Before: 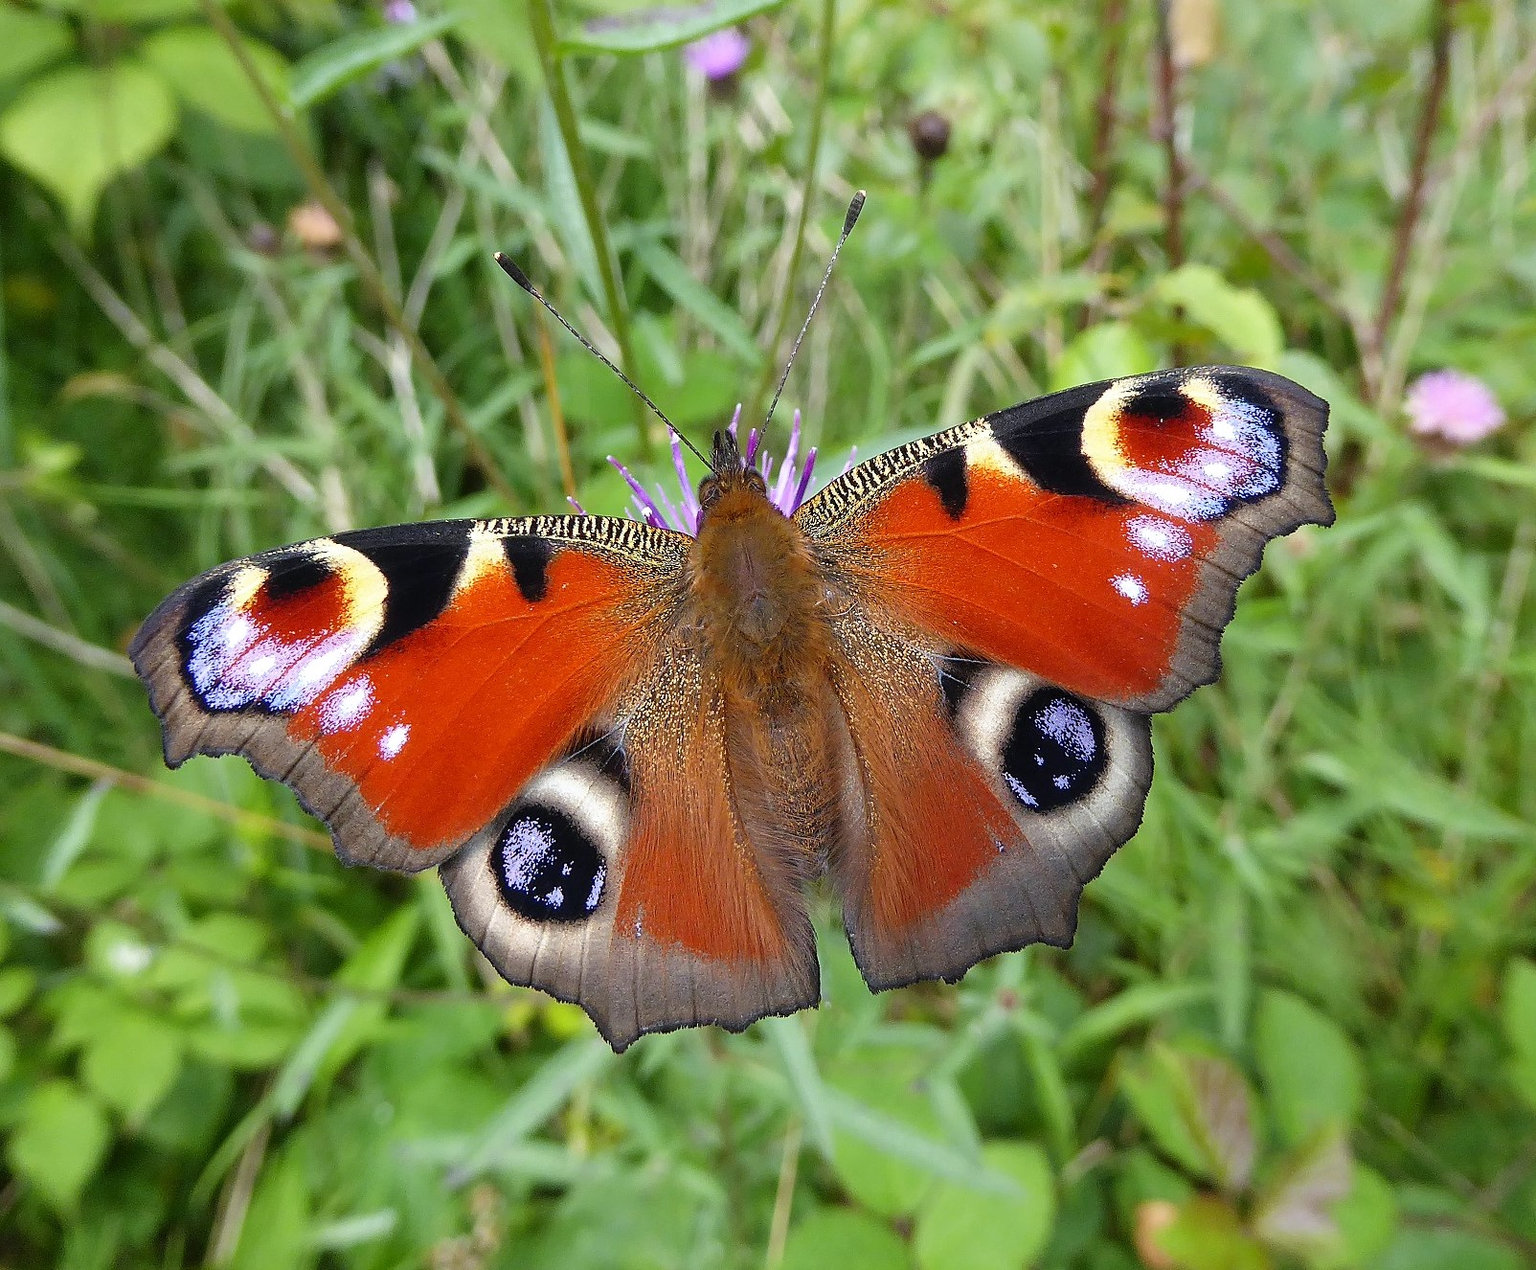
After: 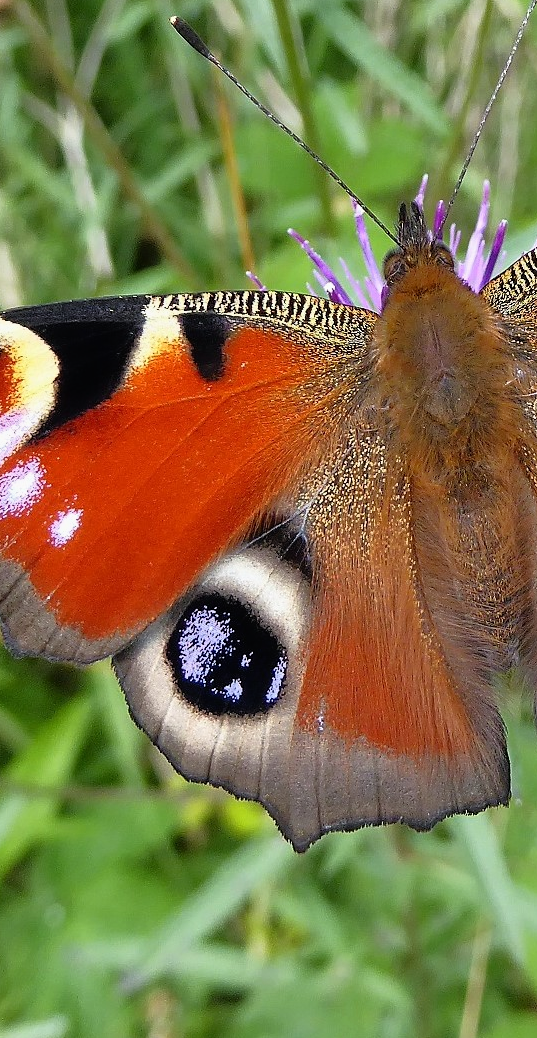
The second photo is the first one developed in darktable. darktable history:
tone equalizer: -8 EV -1.87 EV, -7 EV -1.15 EV, -6 EV -1.65 EV, edges refinement/feathering 500, mask exposure compensation -1.57 EV, preserve details guided filter
crop and rotate: left 21.627%, top 18.679%, right 44.865%, bottom 2.985%
